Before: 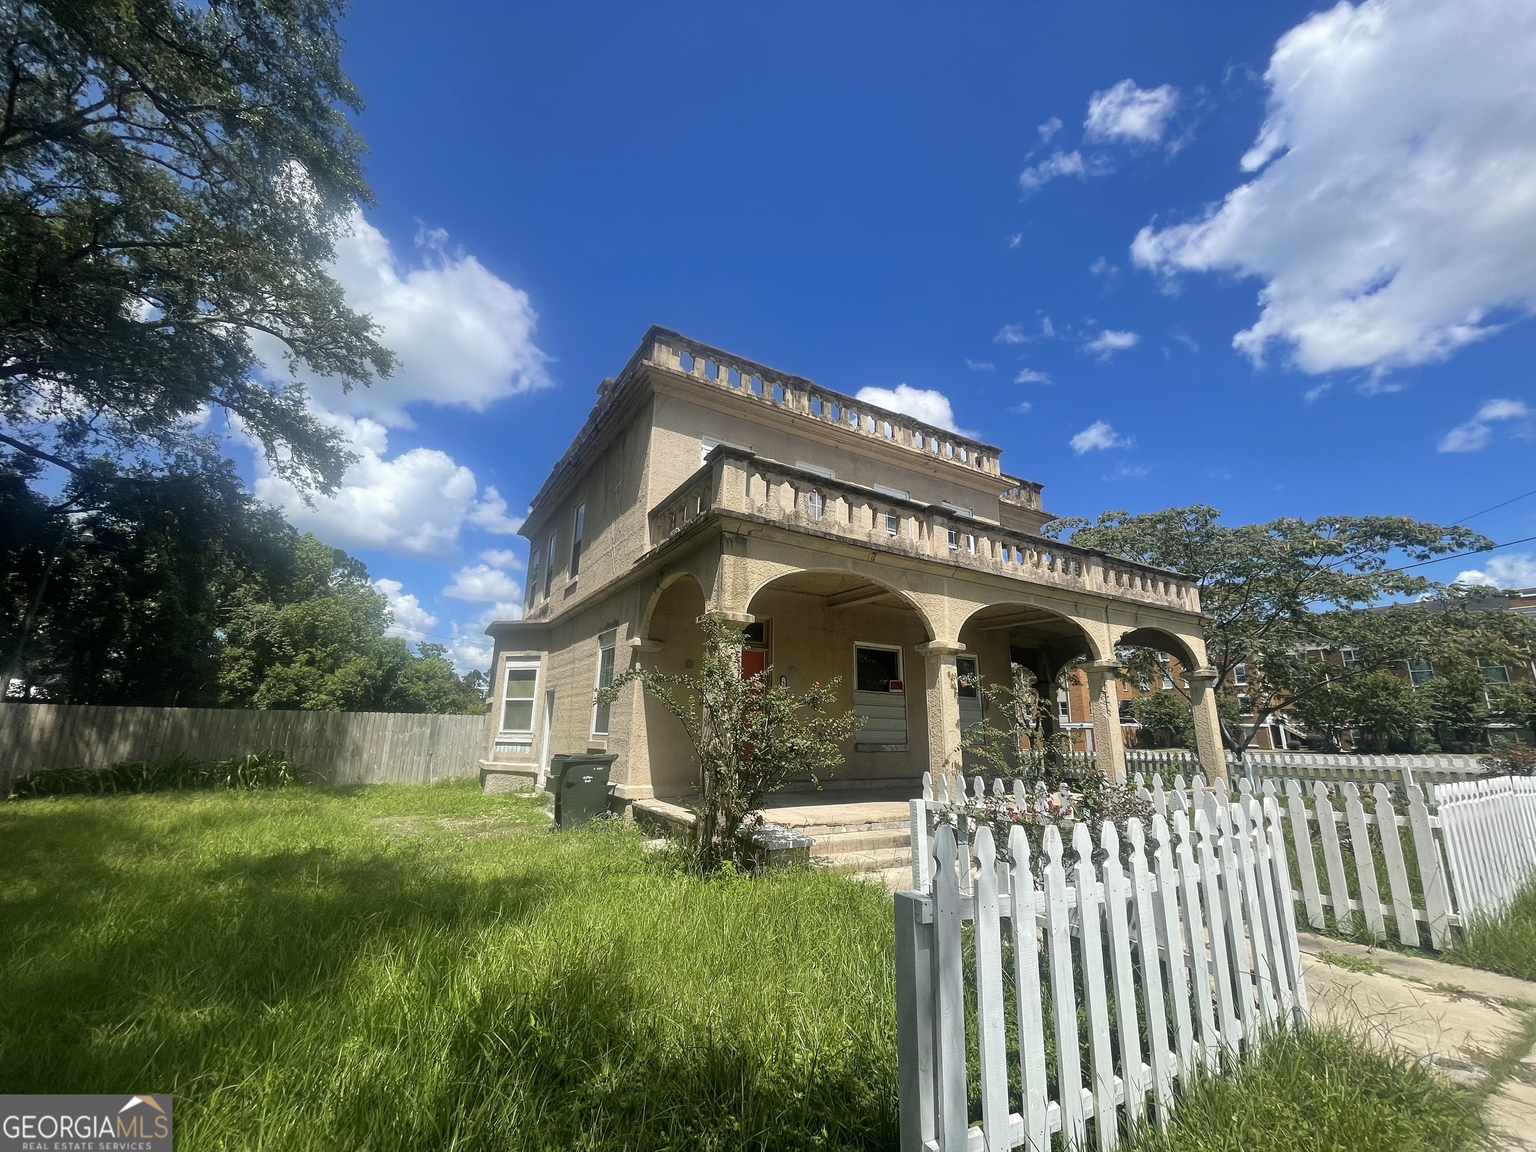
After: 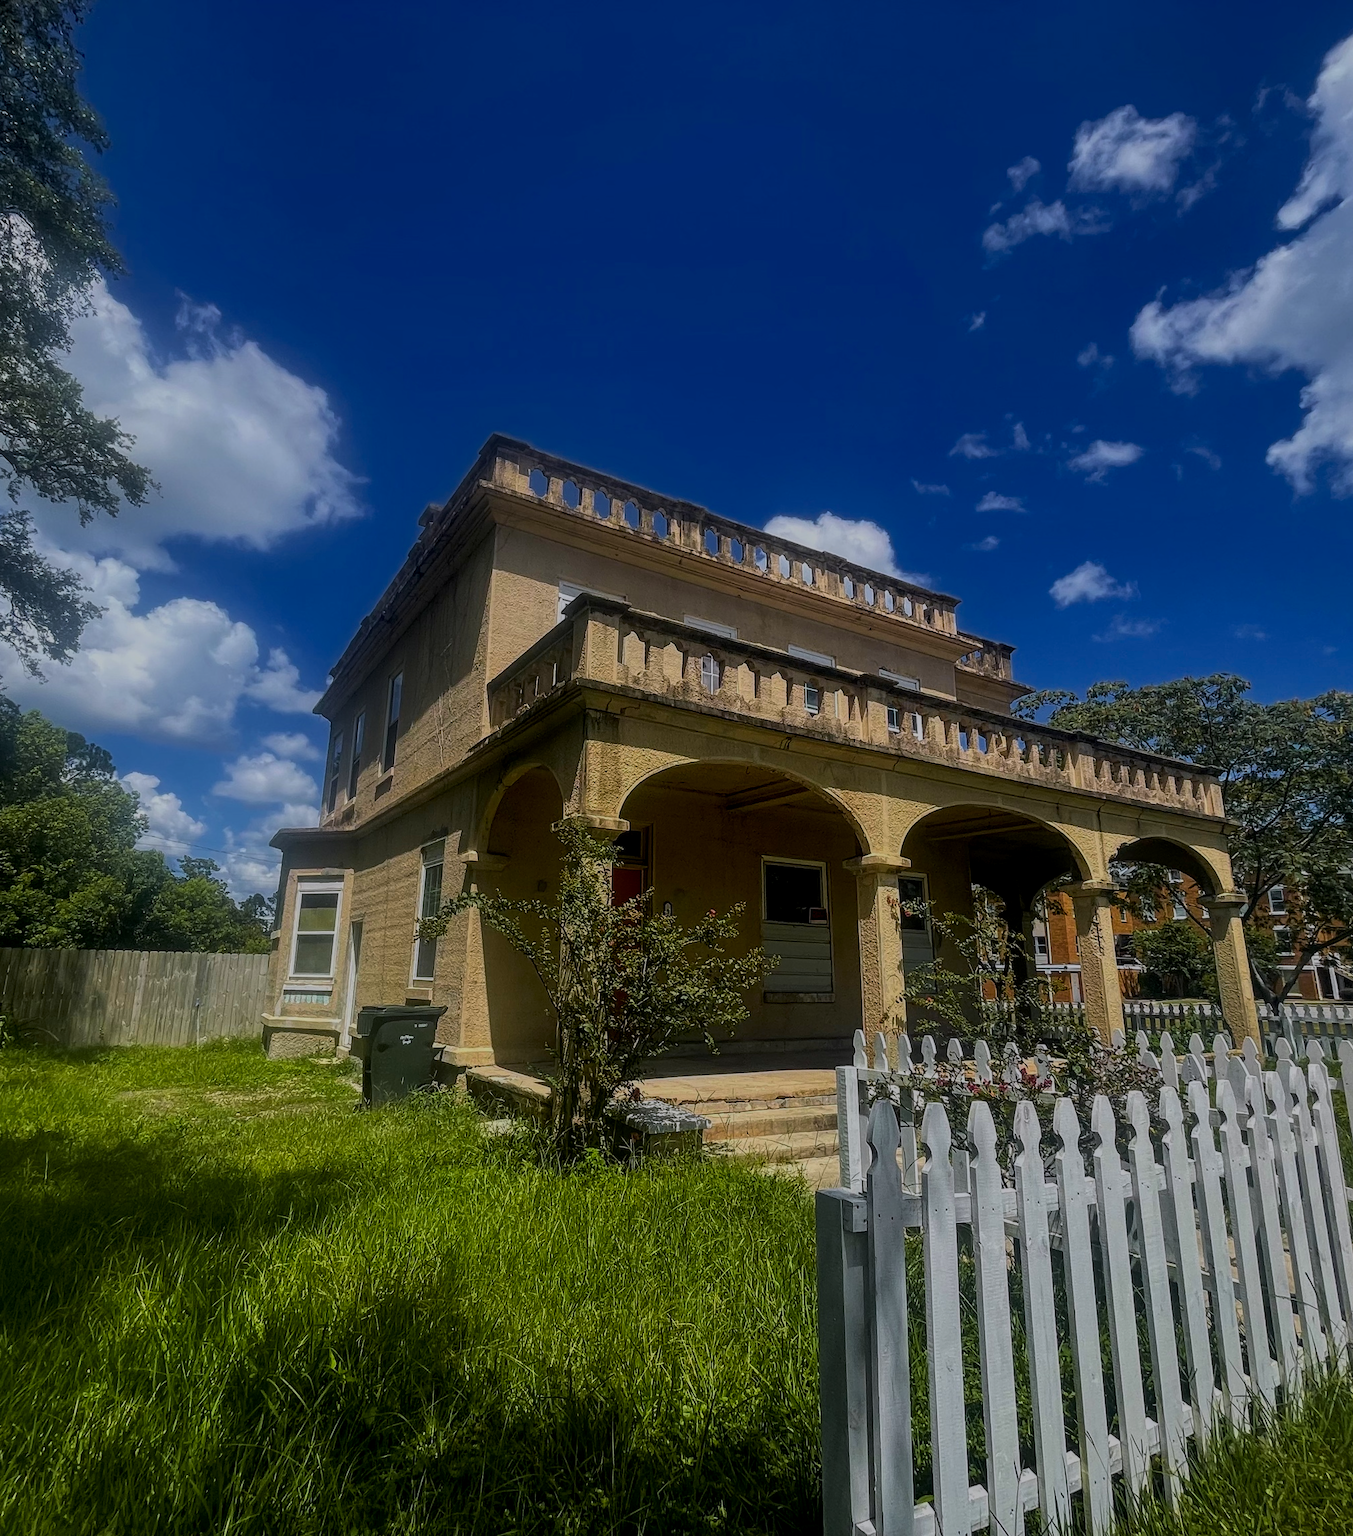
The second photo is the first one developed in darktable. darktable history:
tone equalizer: -8 EV -0.417 EV, -7 EV -0.389 EV, -6 EV -0.333 EV, -5 EV -0.222 EV, -3 EV 0.222 EV, -2 EV 0.333 EV, -1 EV 0.389 EV, +0 EV 0.417 EV, edges refinement/feathering 500, mask exposure compensation -1.57 EV, preserve details no
velvia: on, module defaults
color balance rgb: linear chroma grading › shadows -8%, linear chroma grading › global chroma 10%, perceptual saturation grading › global saturation 2%, perceptual saturation grading › highlights -2%, perceptual saturation grading › mid-tones 4%, perceptual saturation grading › shadows 8%, perceptual brilliance grading › global brilliance 2%, perceptual brilliance grading › highlights -4%, global vibrance 16%, saturation formula JzAzBz (2021)
exposure: exposure -1.468 EV, compensate highlight preservation false
color zones: curves: ch0 [(0.224, 0.526) (0.75, 0.5)]; ch1 [(0.055, 0.526) (0.224, 0.761) (0.377, 0.526) (0.75, 0.5)]
white balance: red 1.004, blue 1.024
local contrast: on, module defaults
crop and rotate: left 18.442%, right 15.508%
